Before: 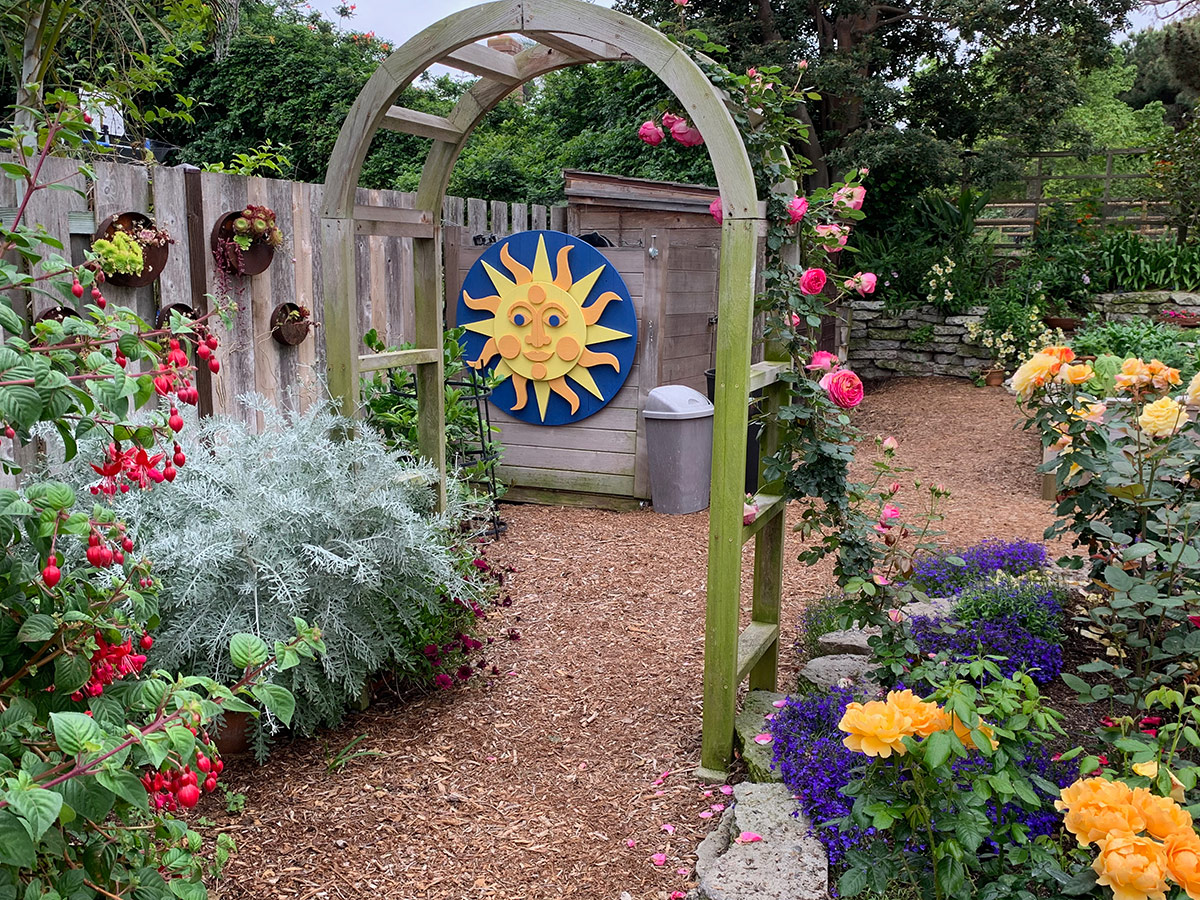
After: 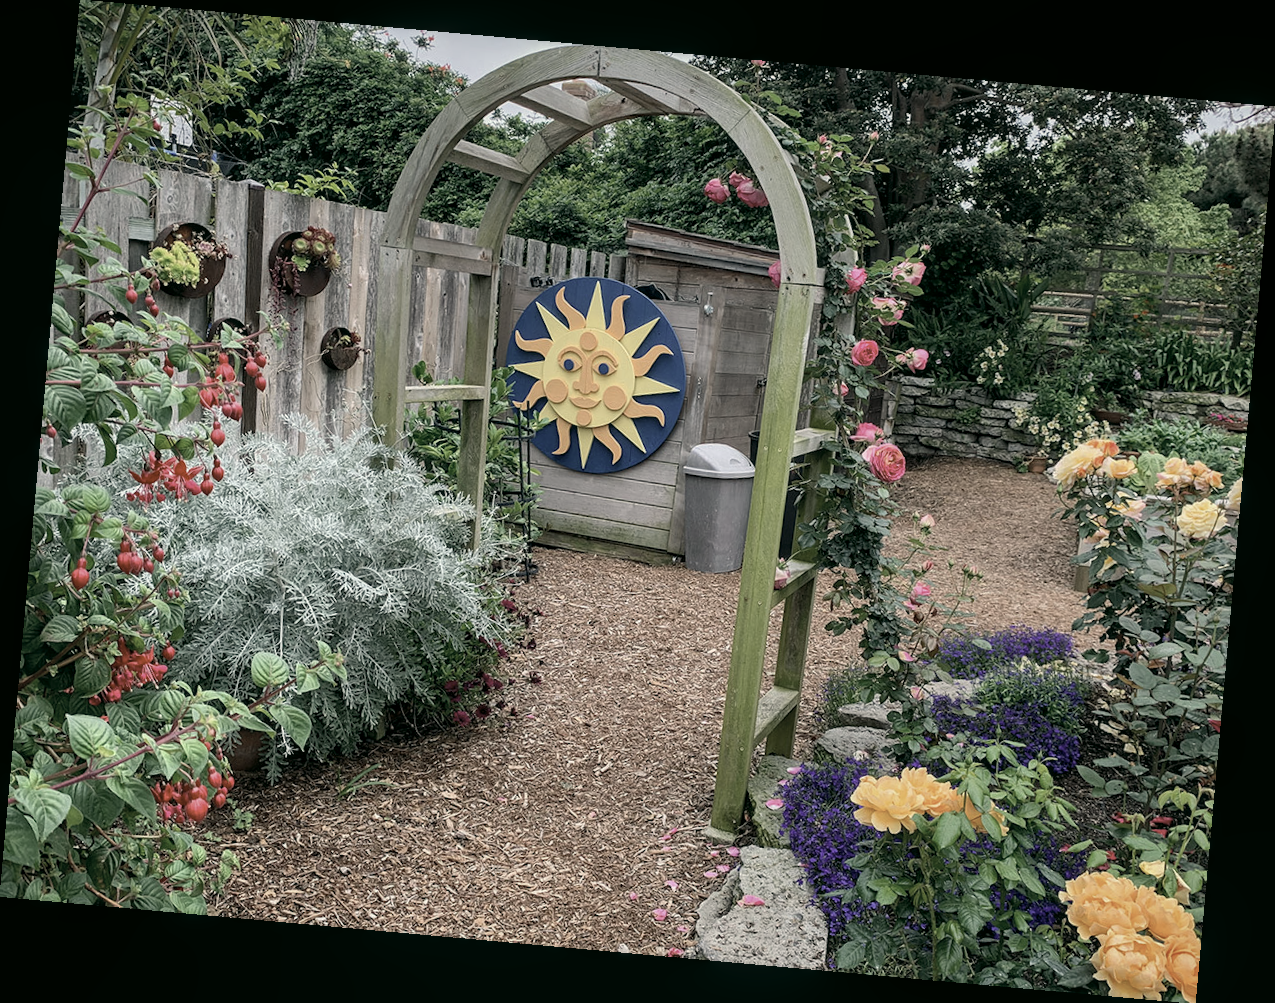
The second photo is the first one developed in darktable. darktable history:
rotate and perspective: rotation 5.12°, automatic cropping off
local contrast: detail 117%
color zones: curves: ch1 [(0, 0.292) (0.001, 0.292) (0.2, 0.264) (0.4, 0.248) (0.6, 0.248) (0.8, 0.264) (0.999, 0.292) (1, 0.292)]
color correction: highlights a* -0.482, highlights b* 9.48, shadows a* -9.48, shadows b* 0.803
